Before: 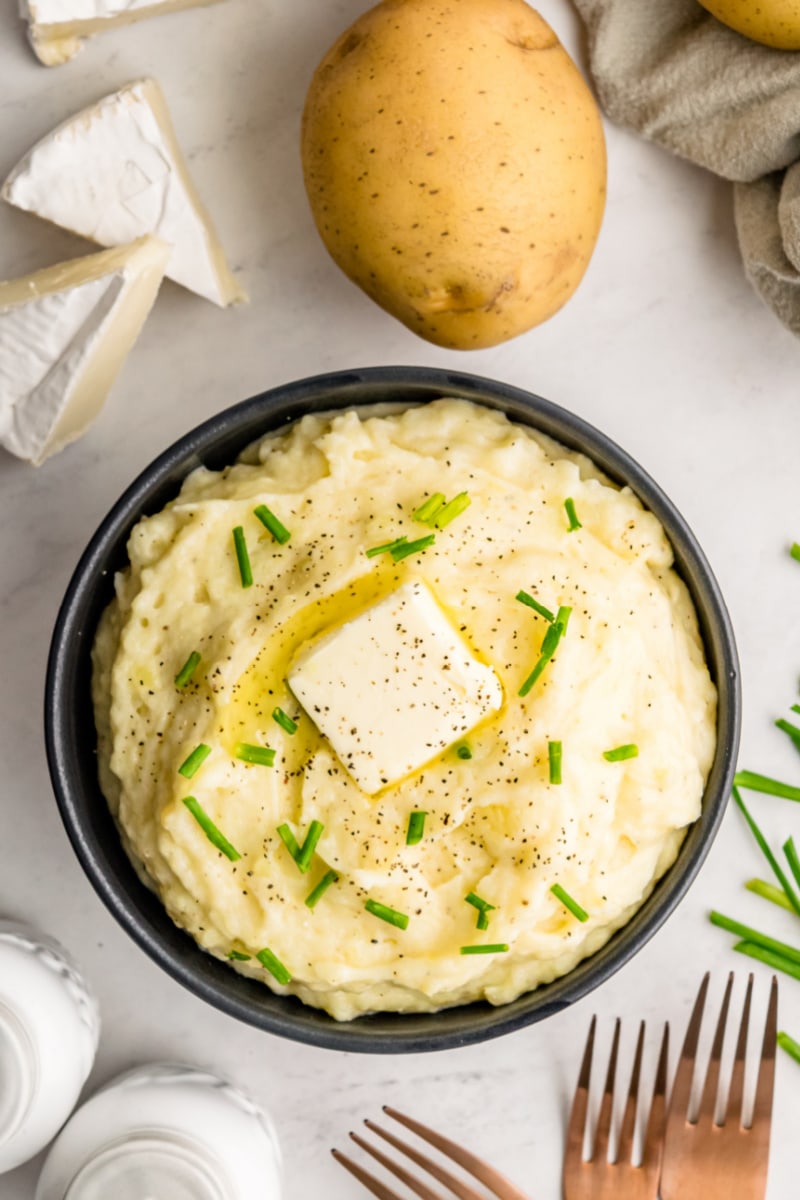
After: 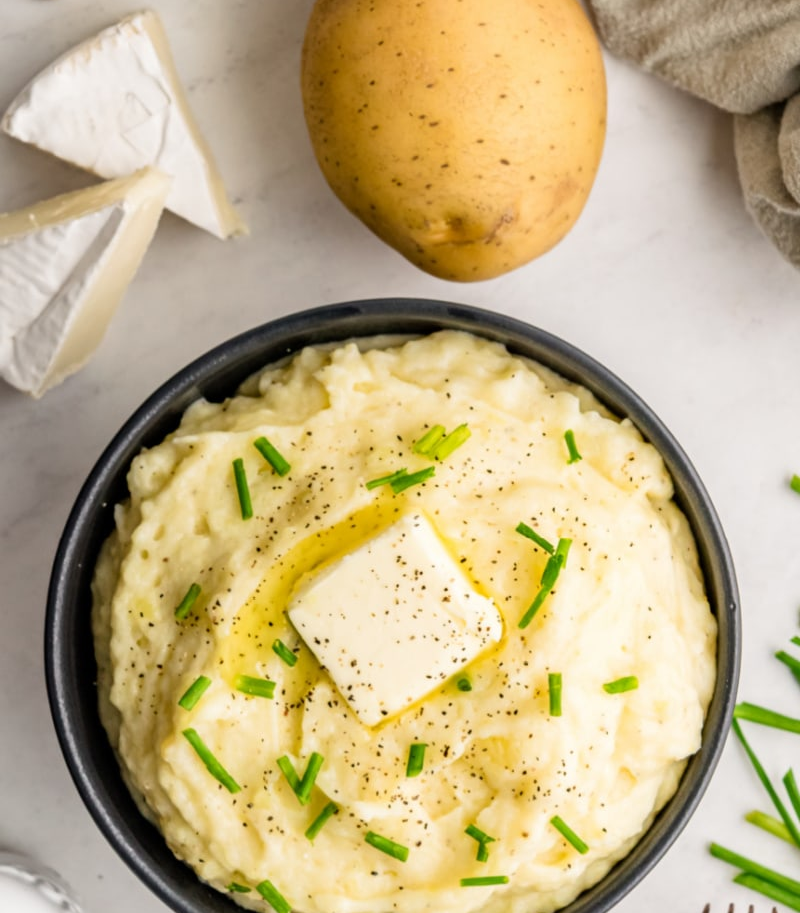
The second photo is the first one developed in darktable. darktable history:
crop: top 5.706%, bottom 18.191%
